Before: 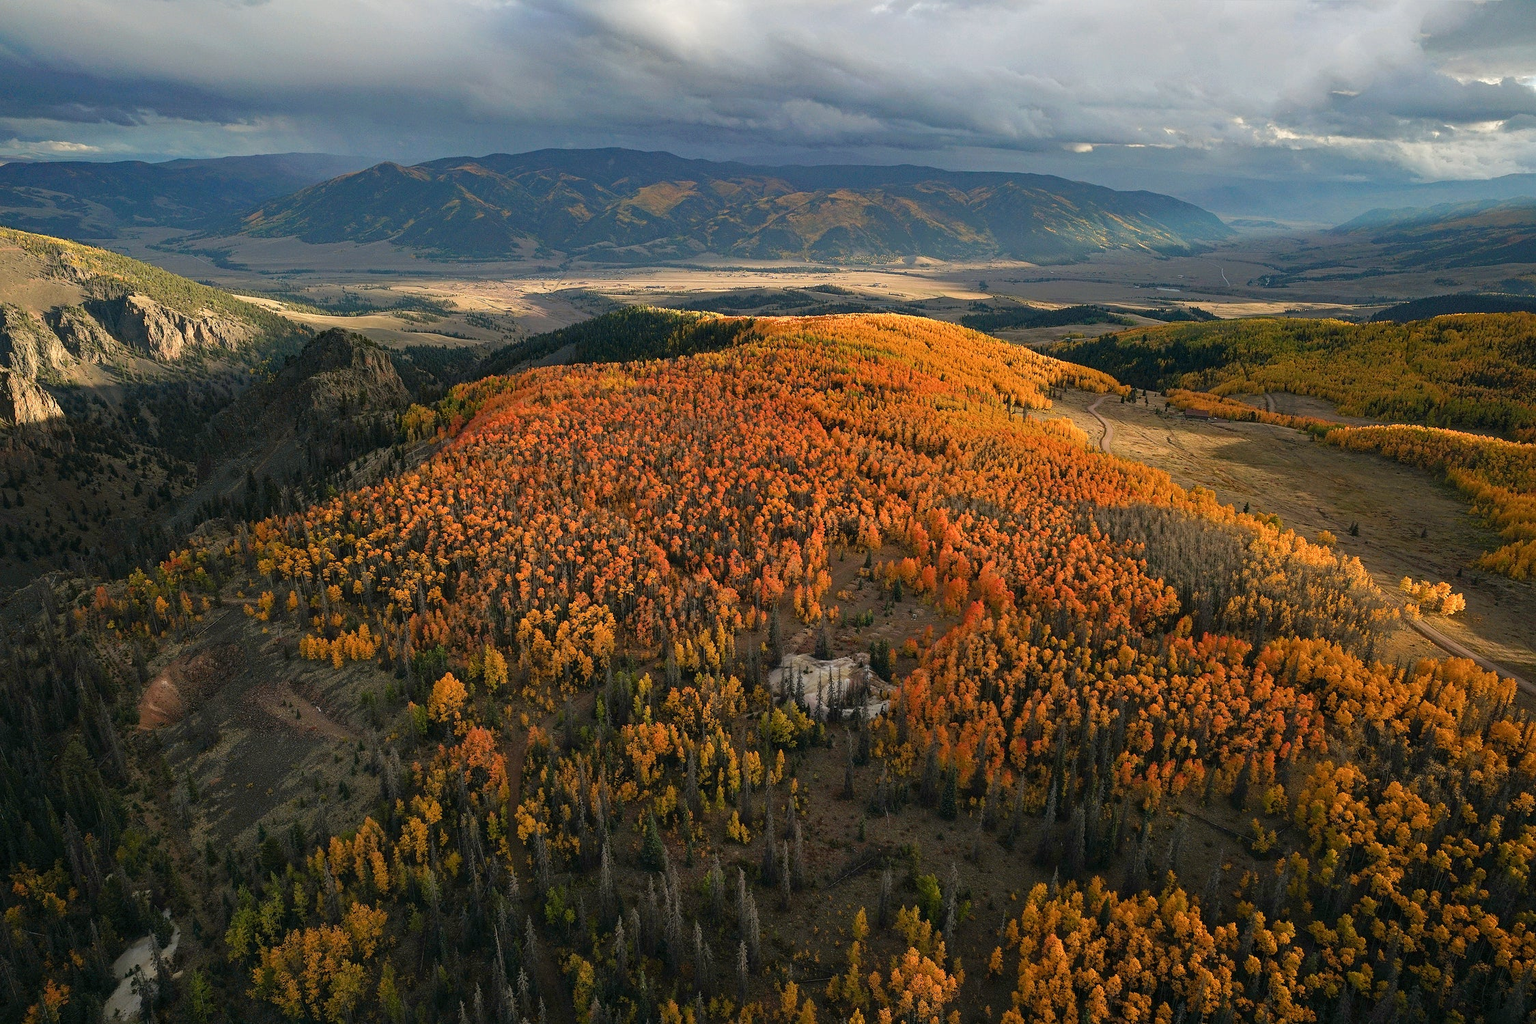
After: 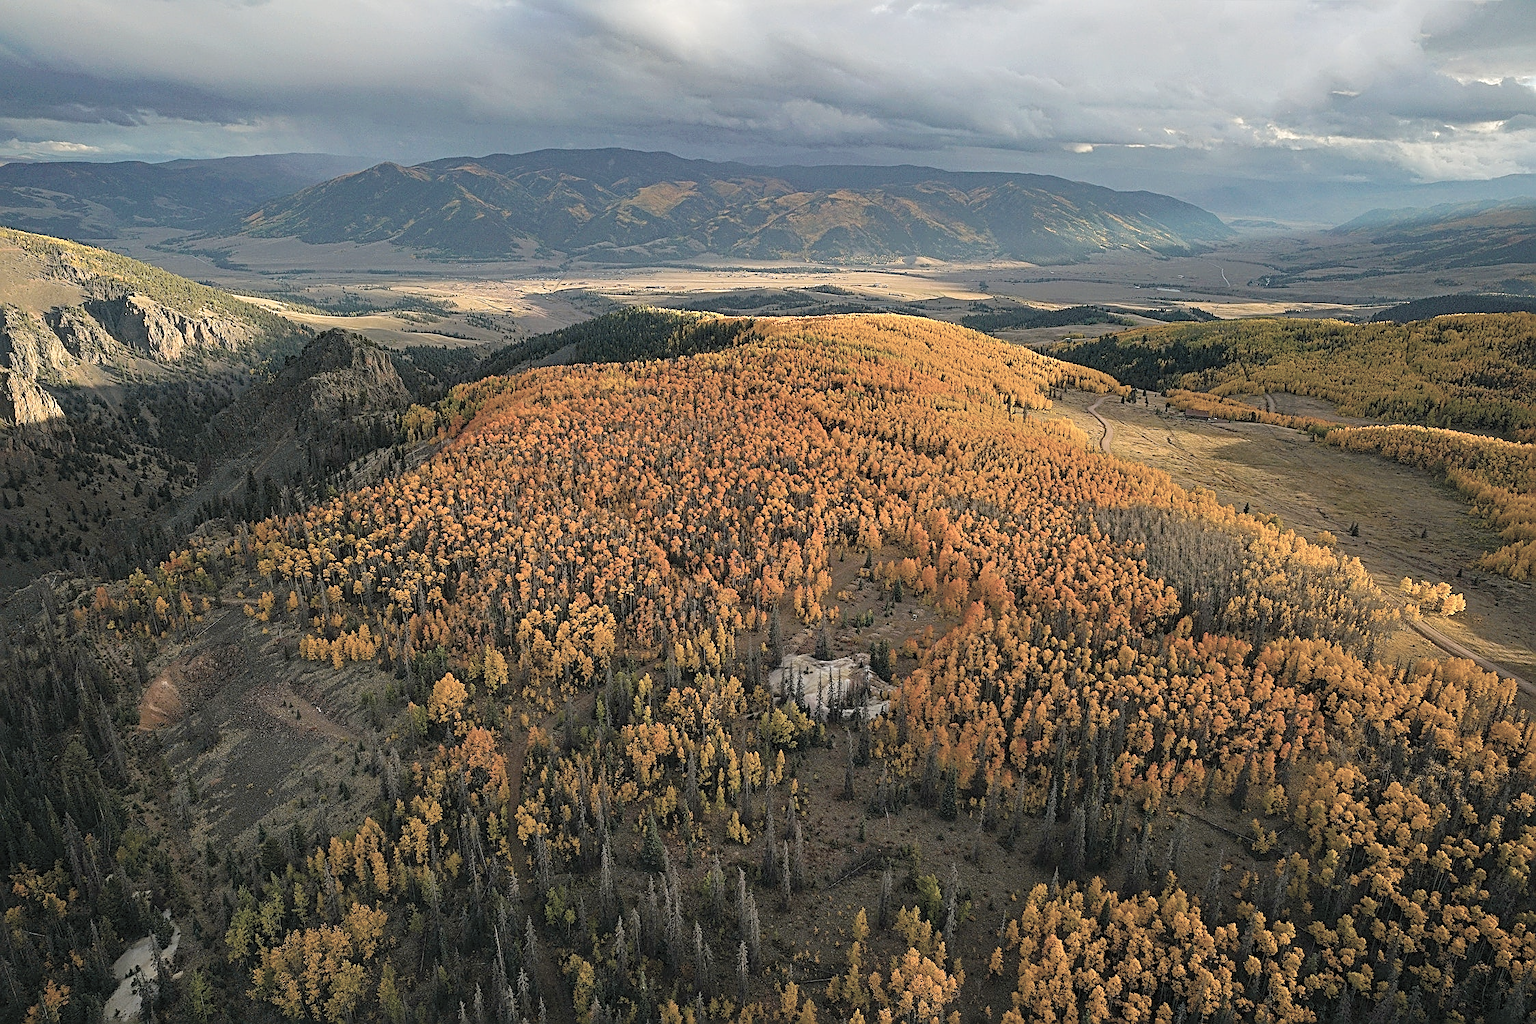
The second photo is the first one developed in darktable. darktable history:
color balance rgb: linear chroma grading › global chroma 15%, perceptual saturation grading › global saturation 30%
contrast brightness saturation: brightness 0.18, saturation -0.5
sharpen: radius 2.584, amount 0.688
